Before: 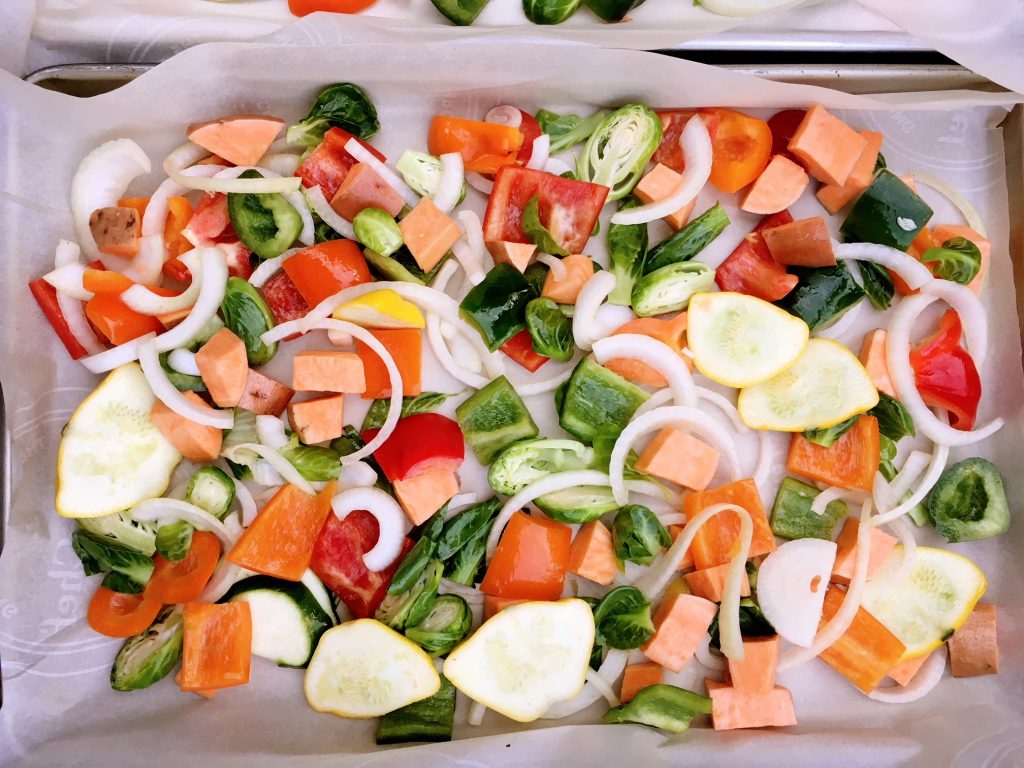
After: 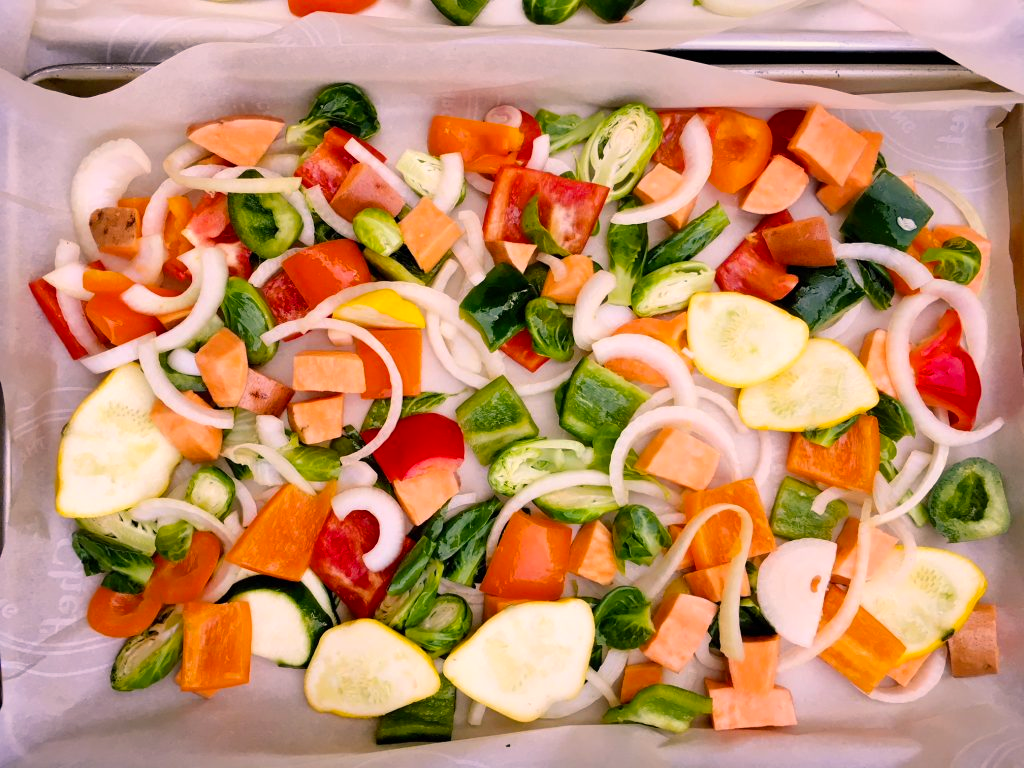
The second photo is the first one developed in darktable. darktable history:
color balance rgb: highlights gain › chroma 3.229%, highlights gain › hue 57.2°, perceptual saturation grading › global saturation 25.618%
